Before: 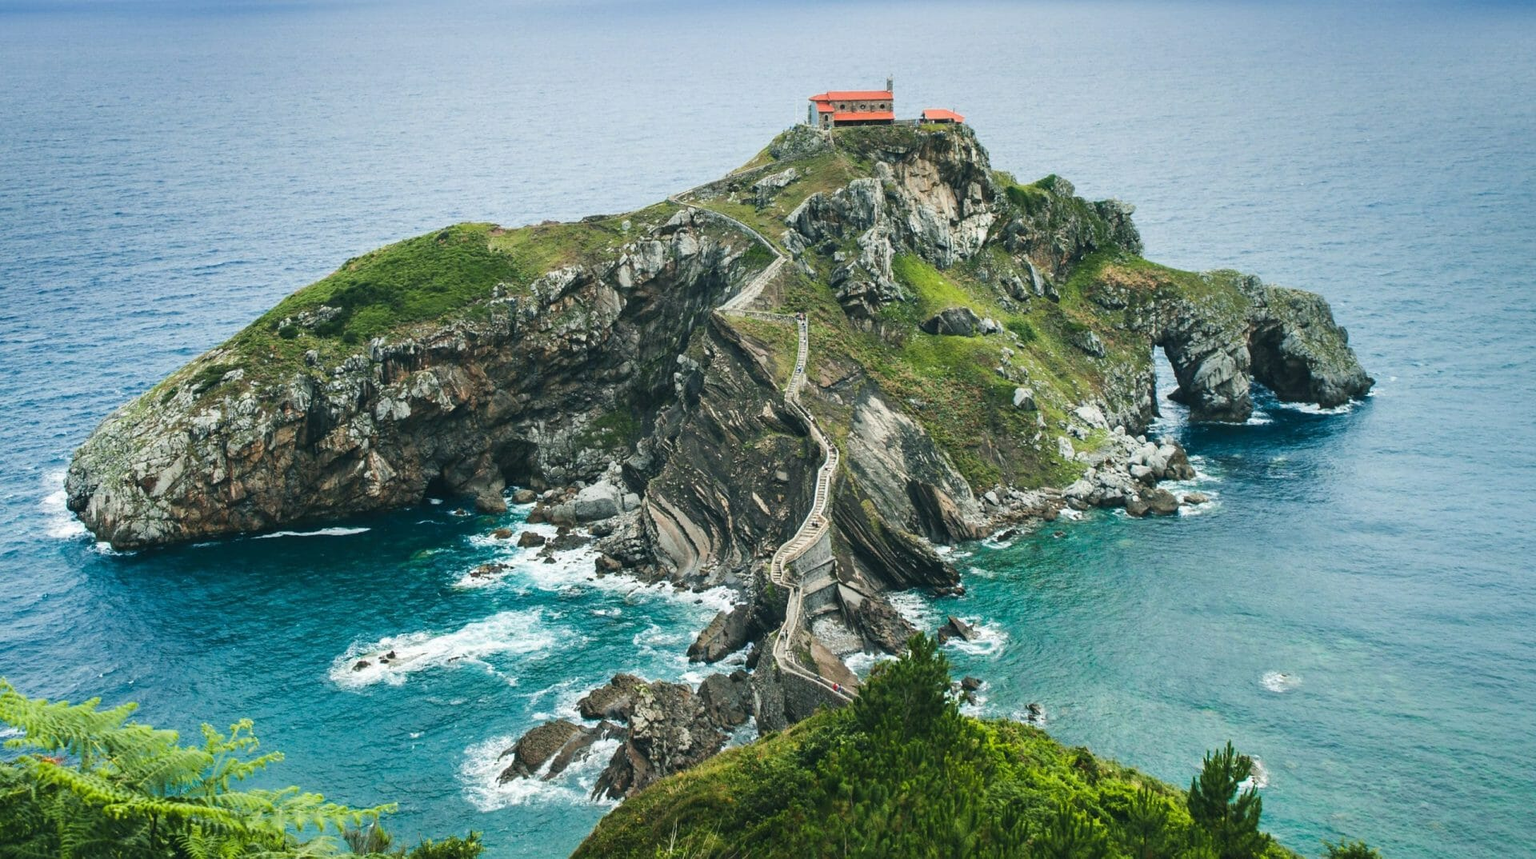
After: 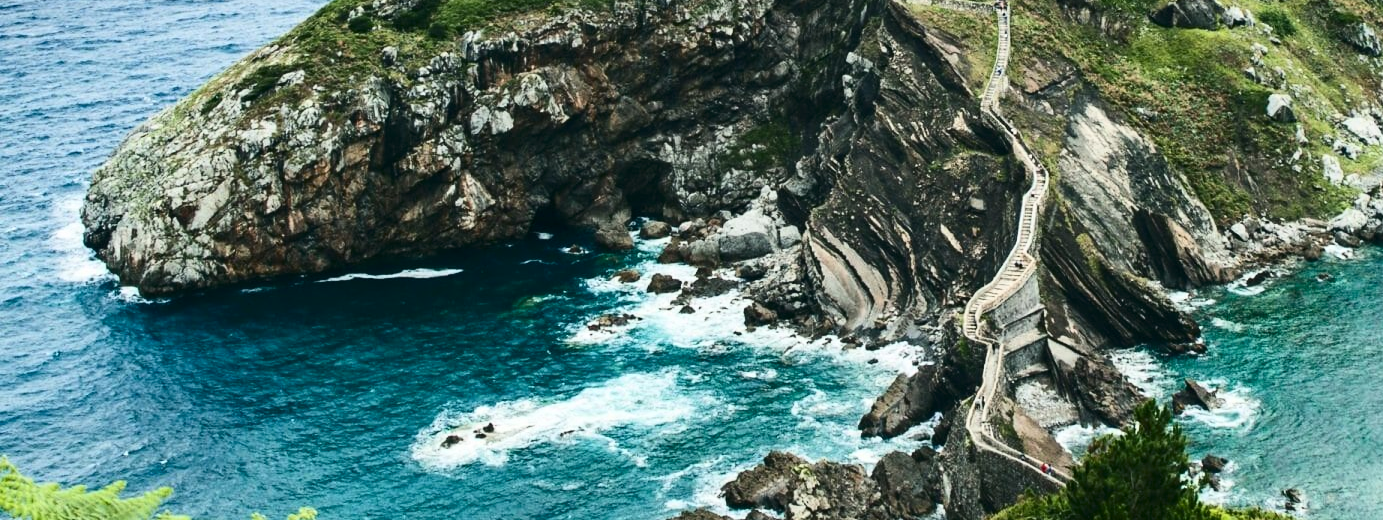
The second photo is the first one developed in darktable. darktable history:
contrast brightness saturation: contrast 0.28
crop: top 36.498%, right 27.964%, bottom 14.995%
